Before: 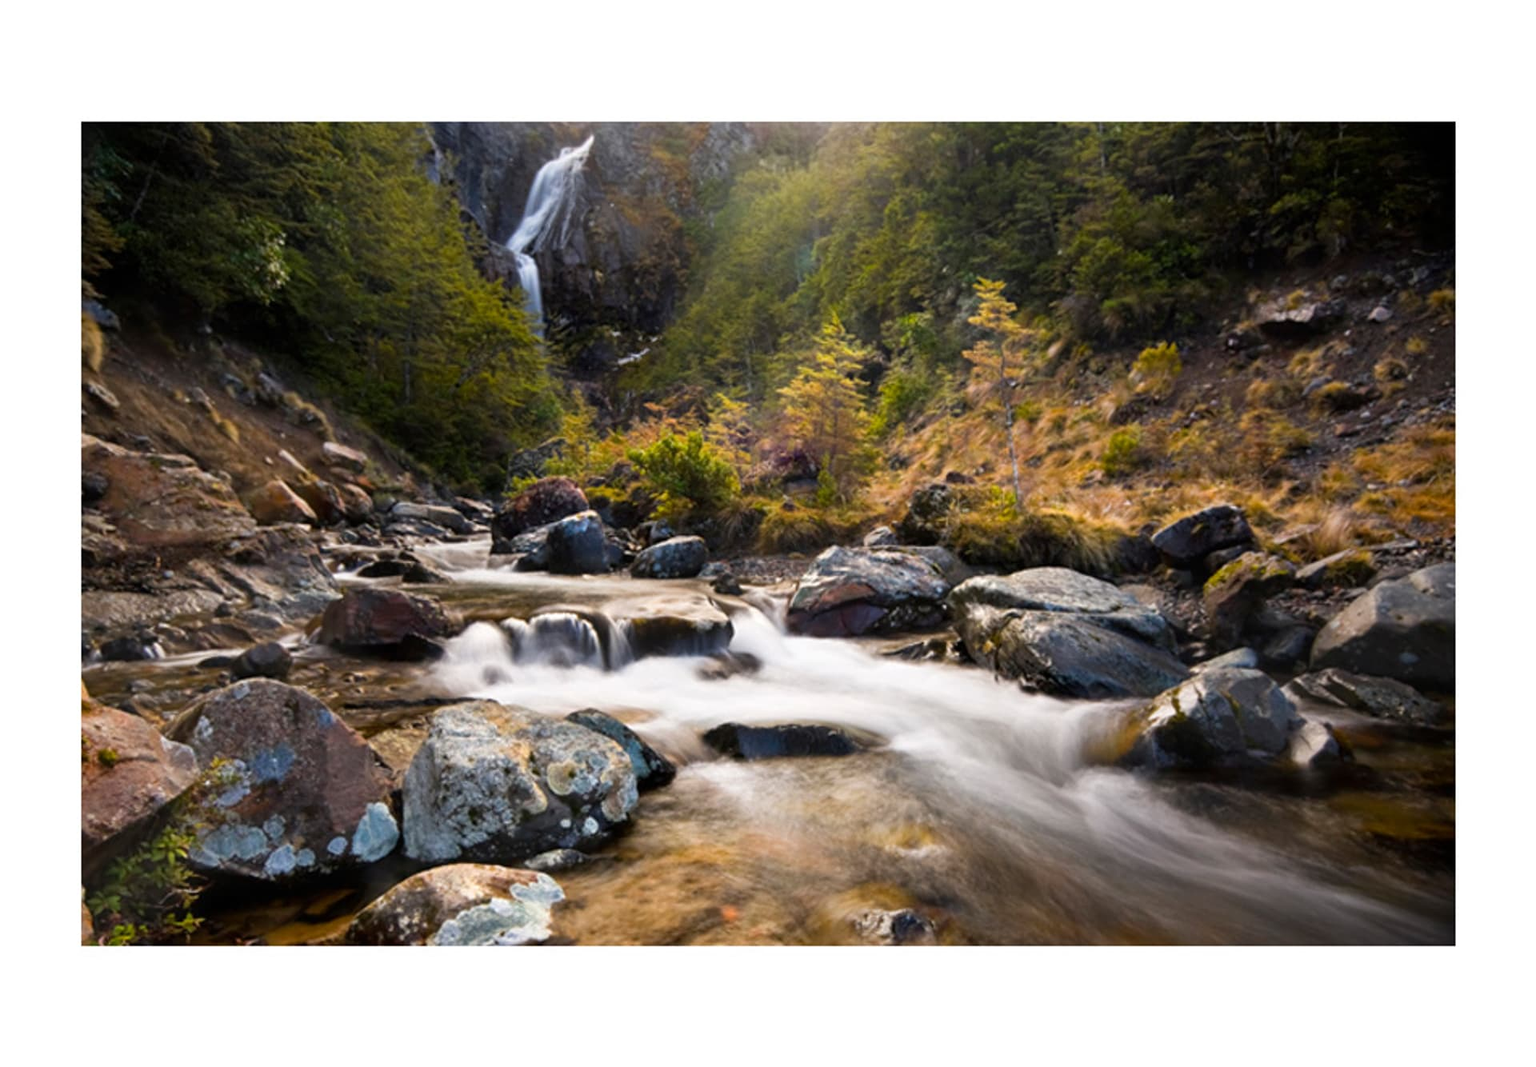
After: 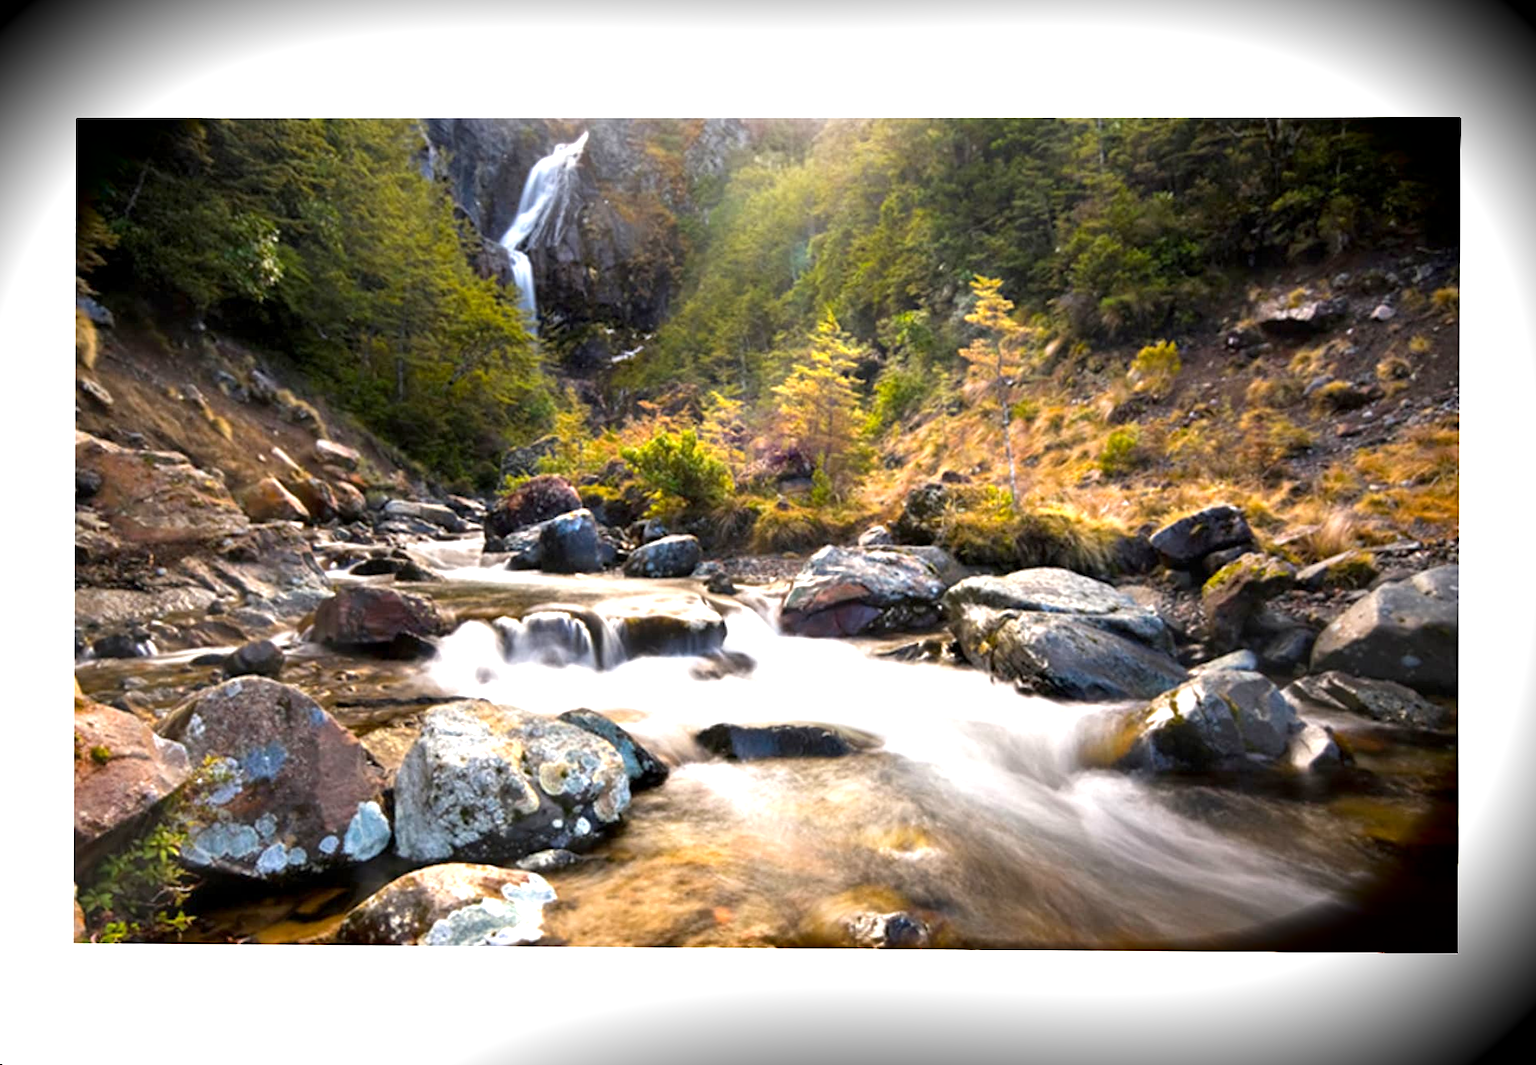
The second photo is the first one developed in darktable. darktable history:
rotate and perspective: rotation 0.192°, lens shift (horizontal) -0.015, crop left 0.005, crop right 0.996, crop top 0.006, crop bottom 0.99
shadows and highlights: radius 331.84, shadows 53.55, highlights -100, compress 94.63%, highlights color adjustment 73.23%, soften with gaussian
exposure: black level correction 0.001, exposure 0.955 EV, compensate exposure bias true, compensate highlight preservation false
